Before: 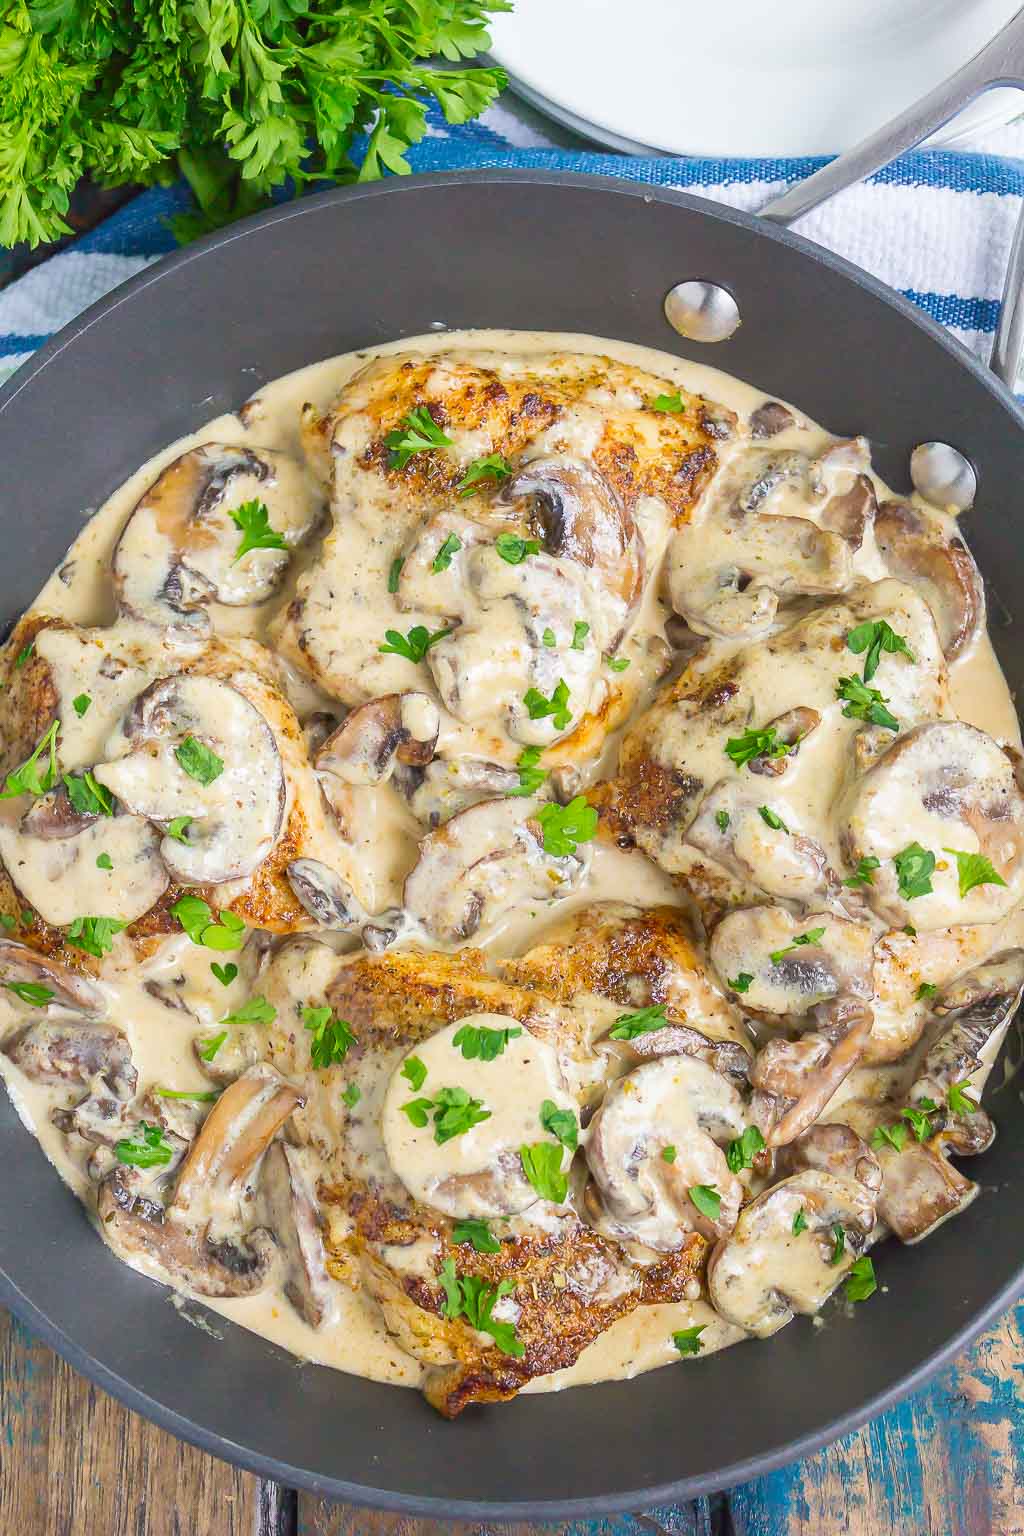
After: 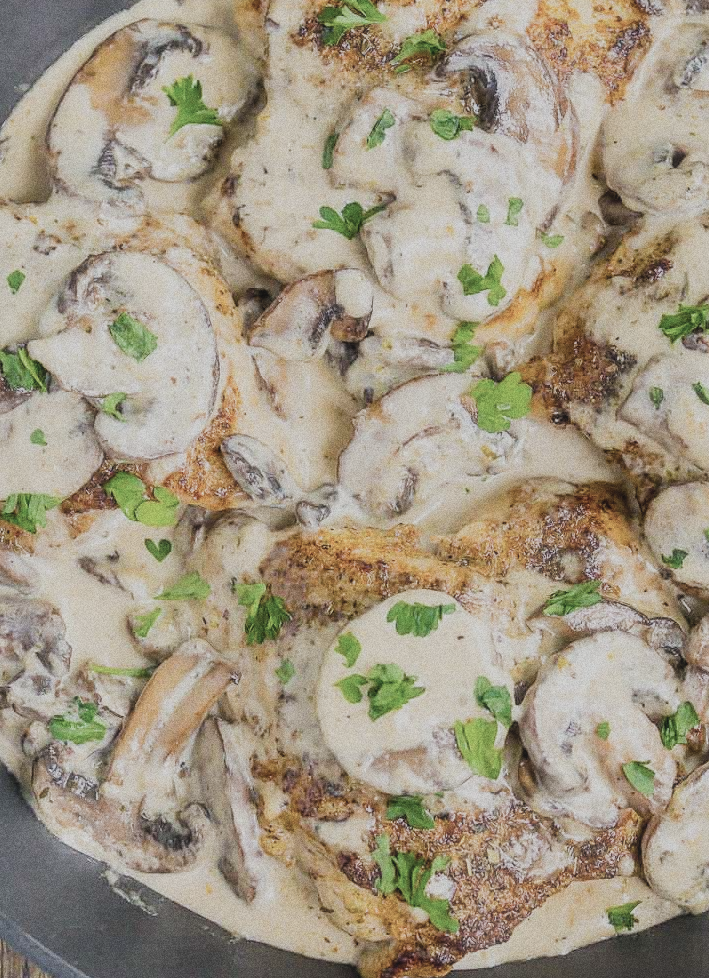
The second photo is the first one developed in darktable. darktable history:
crop: left 6.488%, top 27.668%, right 24.183%, bottom 8.656%
local contrast: detail 130%
contrast brightness saturation: contrast -0.26, saturation -0.43
filmic rgb: black relative exposure -5 EV, hardness 2.88, contrast 1.3, highlights saturation mix -30%
haze removal: strength -0.1, adaptive false
grain: coarseness 9.61 ISO, strength 35.62%
color balance rgb: perceptual saturation grading › global saturation 20%, perceptual saturation grading › highlights -25%, perceptual saturation grading › shadows 25%
